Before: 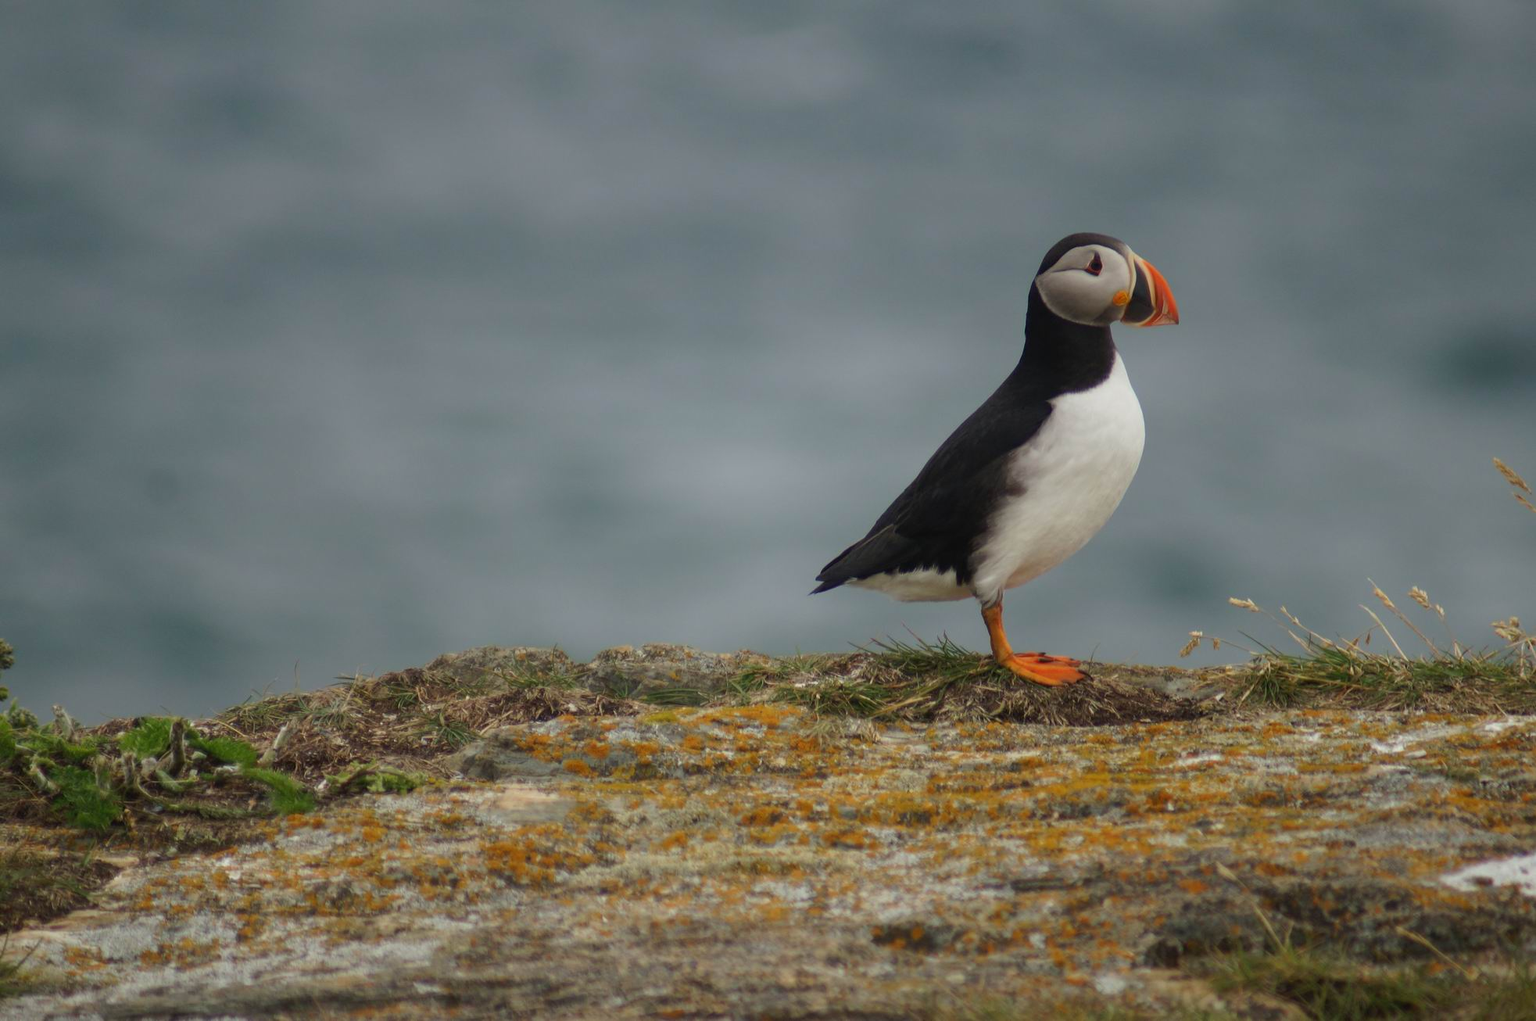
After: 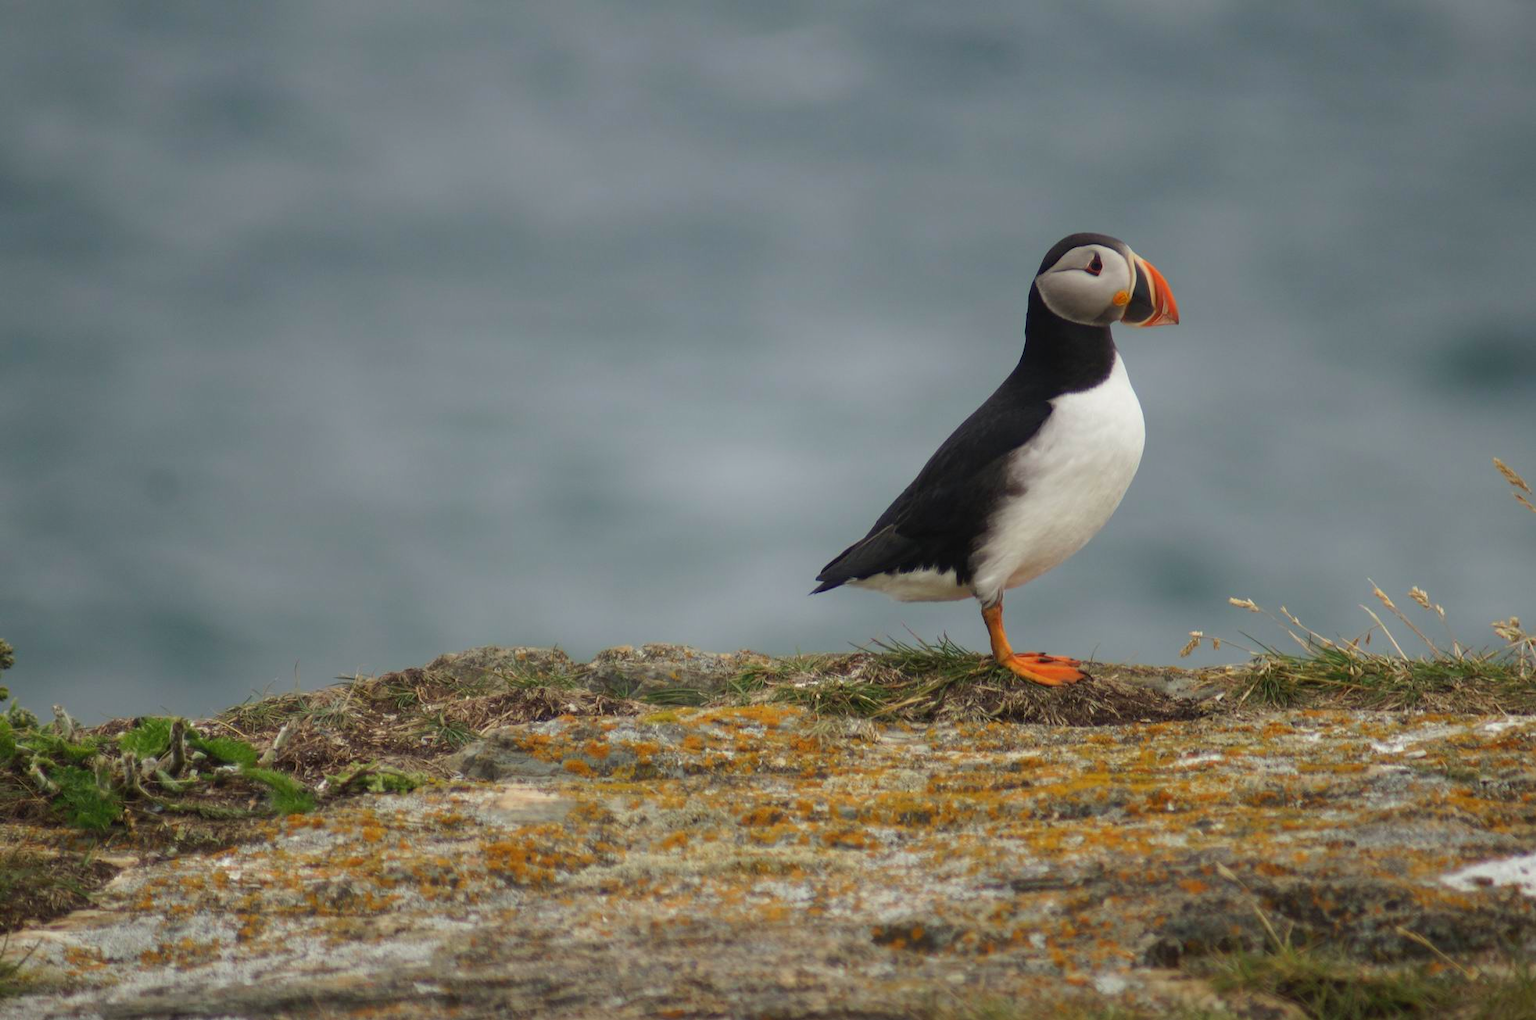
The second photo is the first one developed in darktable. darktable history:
tone equalizer: on, module defaults
exposure: exposure 0.217 EV, compensate highlight preservation false
